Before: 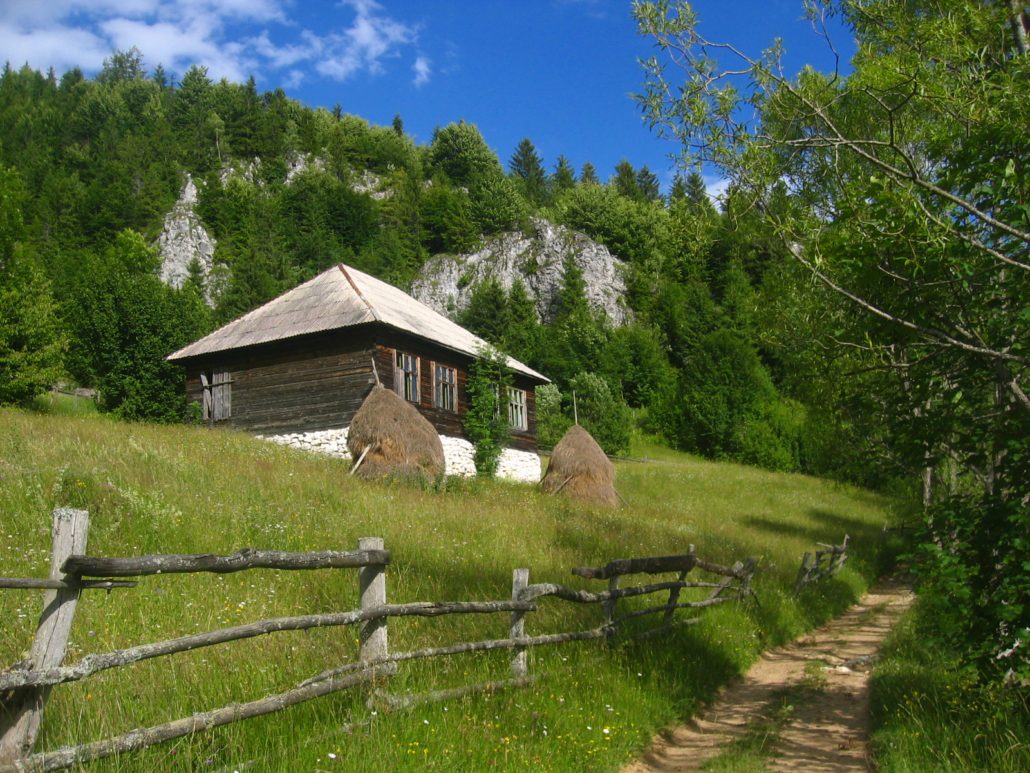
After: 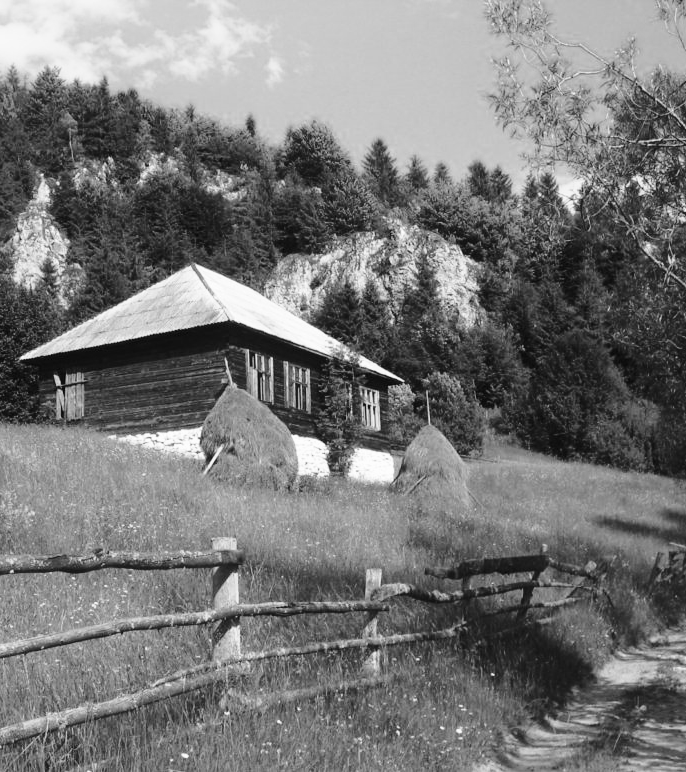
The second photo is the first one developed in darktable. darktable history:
base curve: curves: ch0 [(0, 0) (0.028, 0.03) (0.121, 0.232) (0.46, 0.748) (0.859, 0.968) (1, 1)], preserve colors none
crop and rotate: left 14.341%, right 18.961%
color calibration: output gray [0.22, 0.42, 0.37, 0], illuminant same as pipeline (D50), adaptation XYZ, x 0.345, y 0.359, temperature 5008.19 K, saturation algorithm version 1 (2020)
shadows and highlights: shadows -40.48, highlights 63.91, soften with gaussian
